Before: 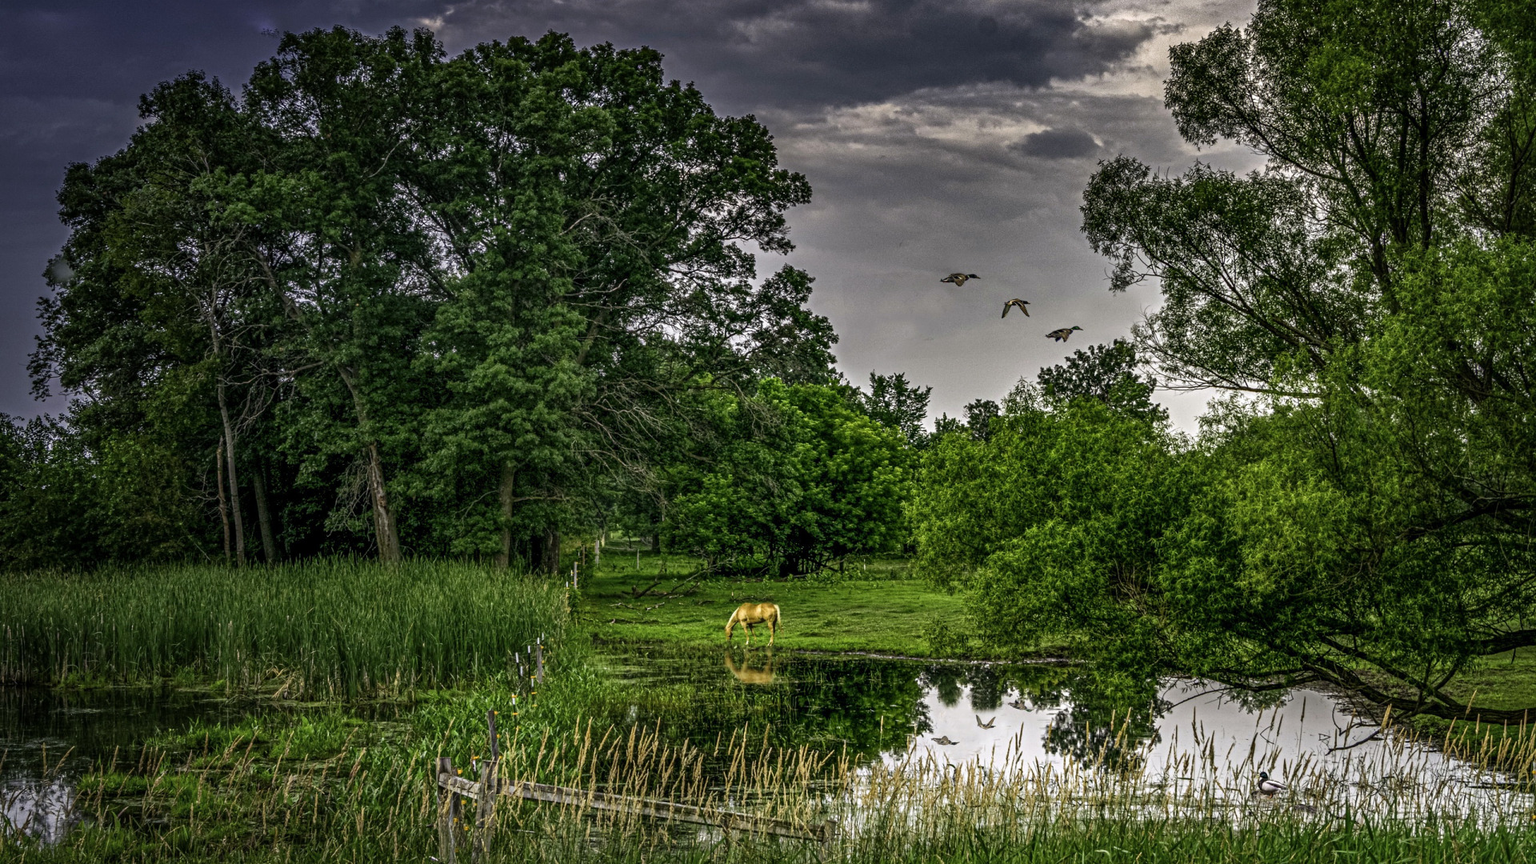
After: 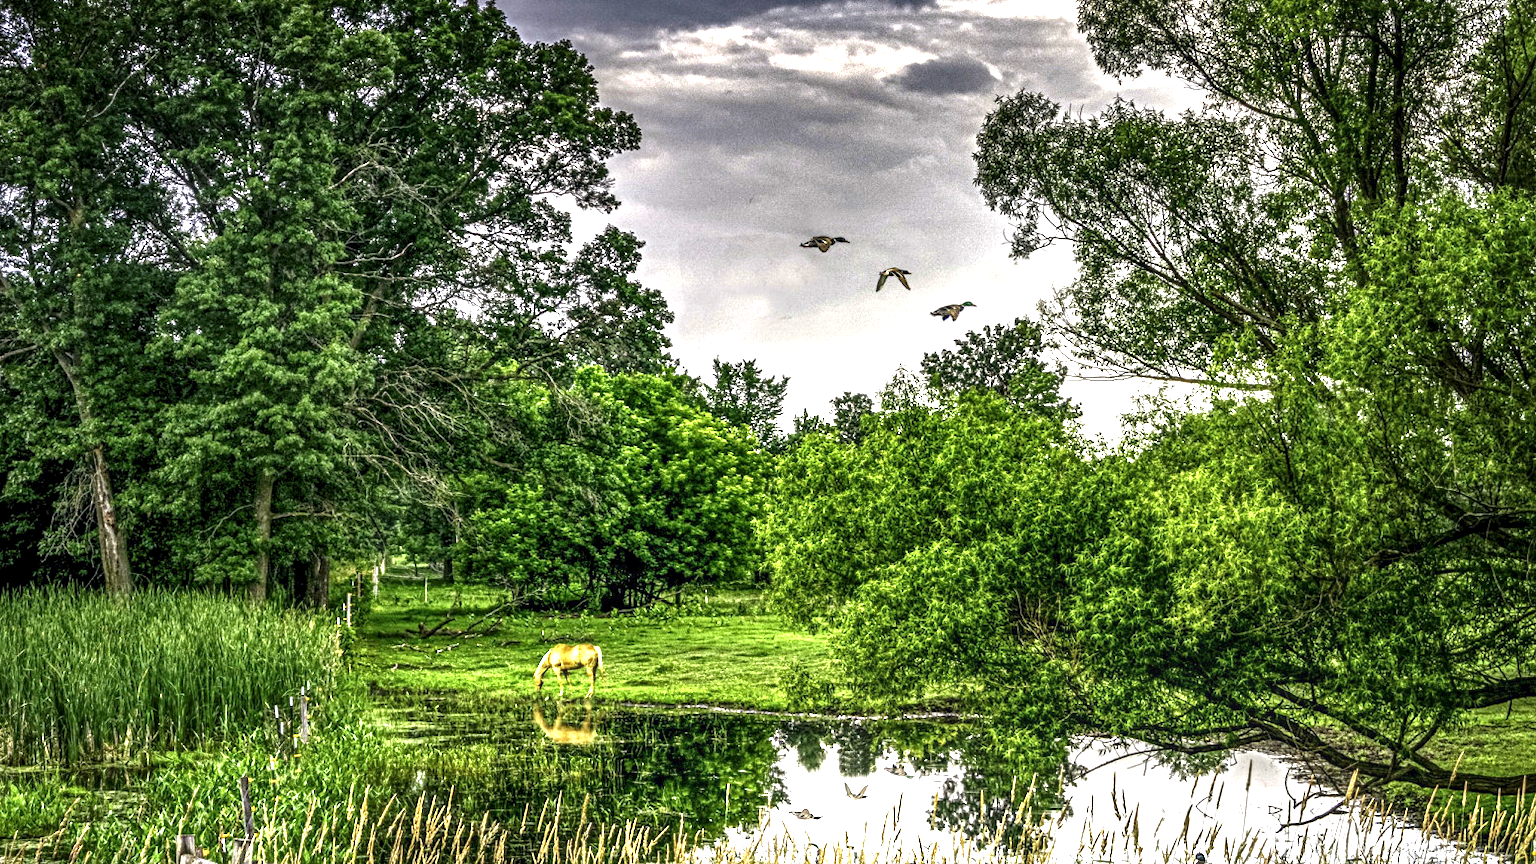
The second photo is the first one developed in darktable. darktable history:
contrast brightness saturation: brightness -0.09
local contrast: detail 130%
exposure: black level correction 0, exposure 1.741 EV, compensate exposure bias true, compensate highlight preservation false
crop: left 19.159%, top 9.58%, bottom 9.58%
